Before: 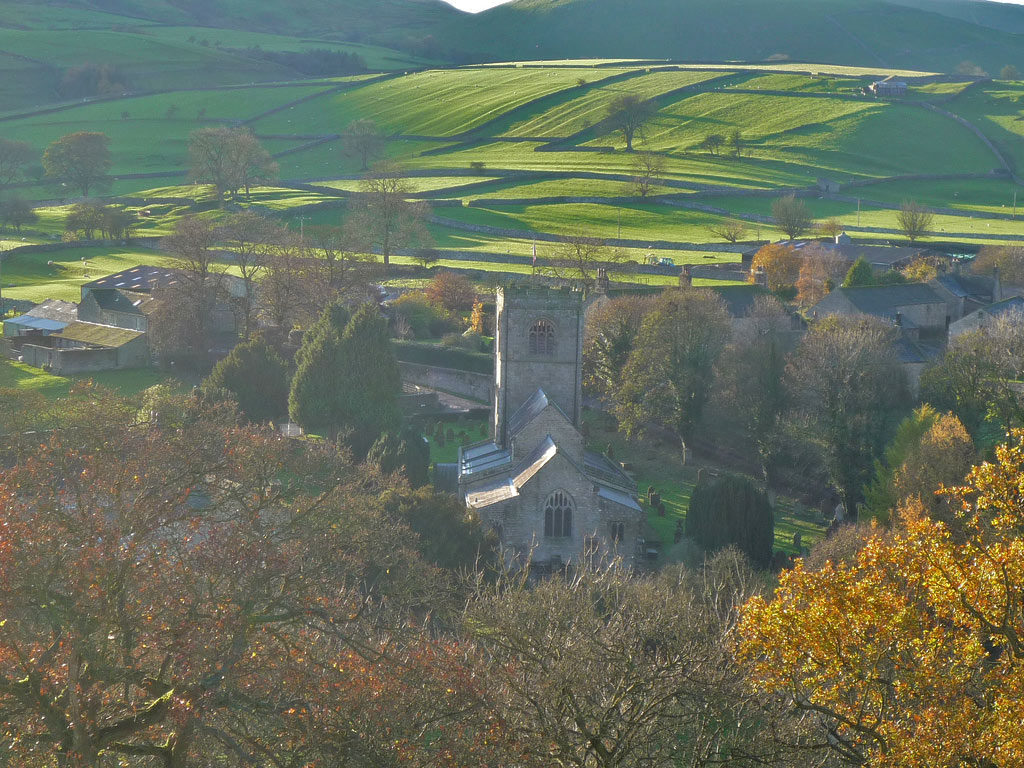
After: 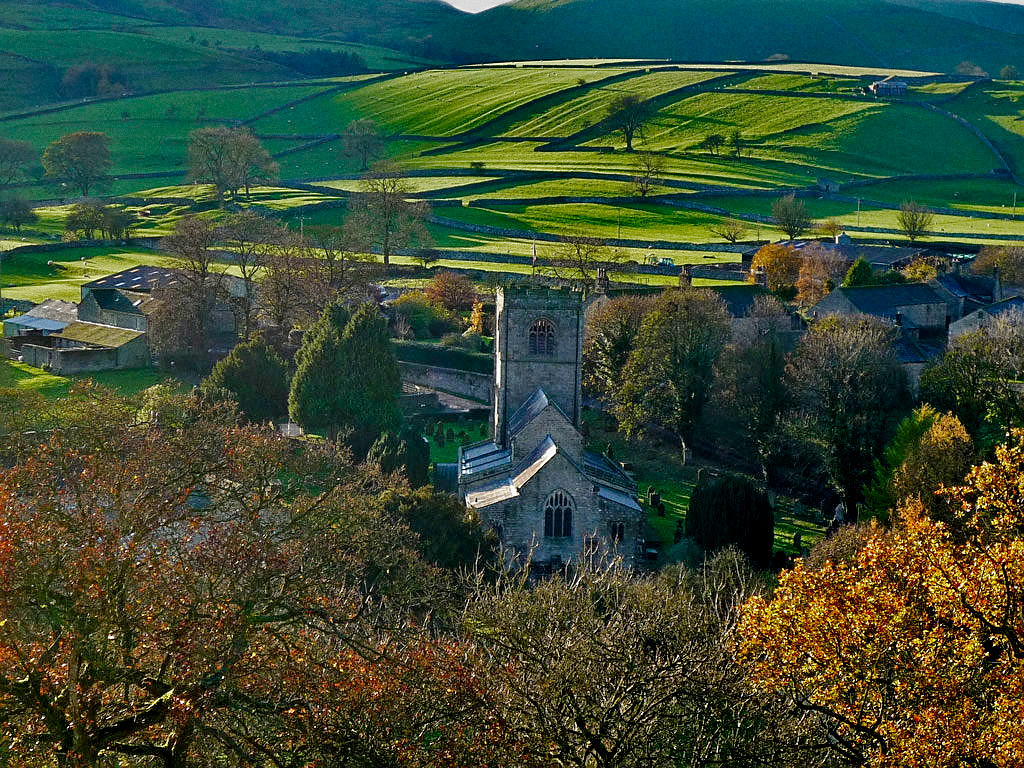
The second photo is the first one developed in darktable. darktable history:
exposure: black level correction 0.046, exposure -0.228 EV, compensate highlight preservation false
sharpen: on, module defaults
tone curve: curves: ch0 [(0, 0) (0.003, 0) (0.011, 0.001) (0.025, 0.001) (0.044, 0.003) (0.069, 0.009) (0.1, 0.018) (0.136, 0.032) (0.177, 0.074) (0.224, 0.13) (0.277, 0.218) (0.335, 0.321) (0.399, 0.425) (0.468, 0.523) (0.543, 0.617) (0.623, 0.708) (0.709, 0.789) (0.801, 0.873) (0.898, 0.967) (1, 1)], preserve colors none
white balance: emerald 1
graduated density: on, module defaults
grain: coarseness 0.09 ISO
